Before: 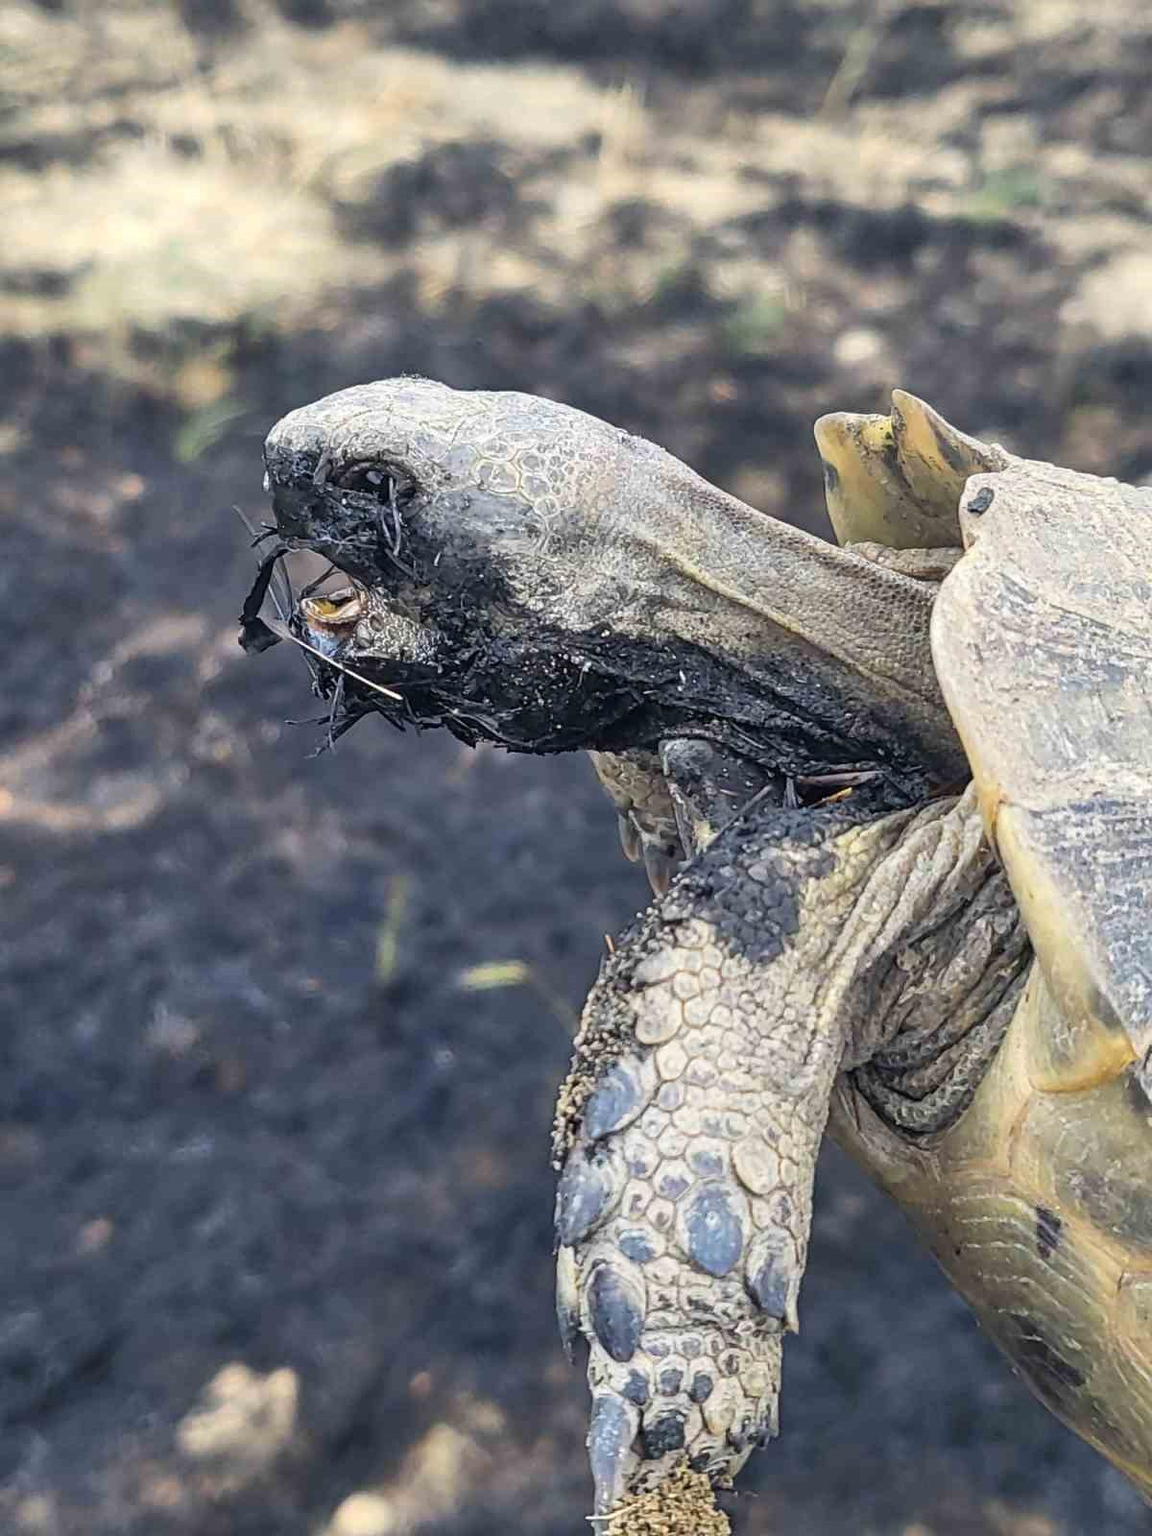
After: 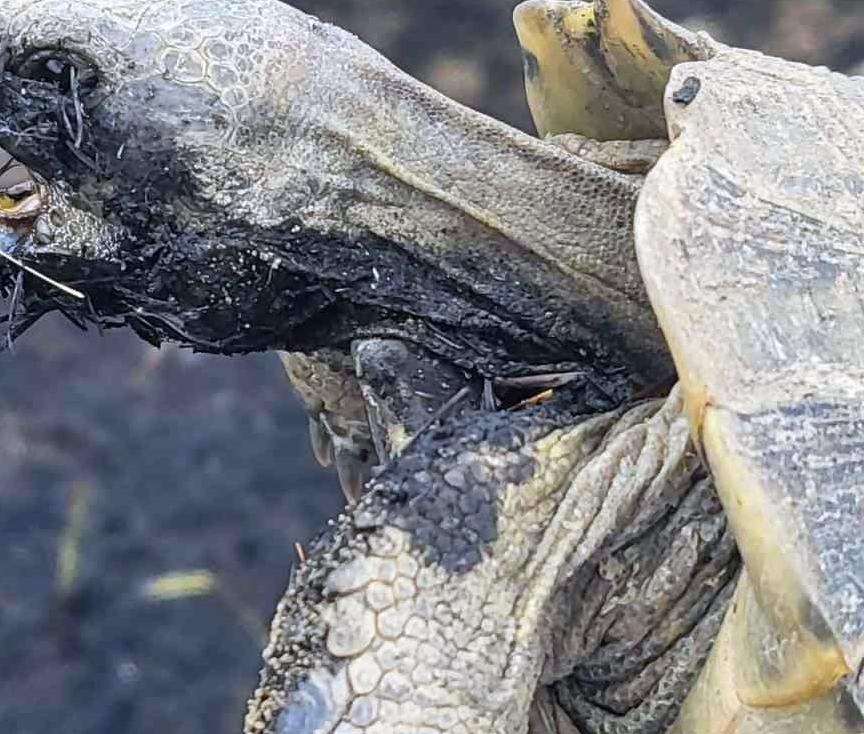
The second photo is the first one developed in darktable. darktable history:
white balance: red 0.983, blue 1.036
crop and rotate: left 27.938%, top 27.046%, bottom 27.046%
